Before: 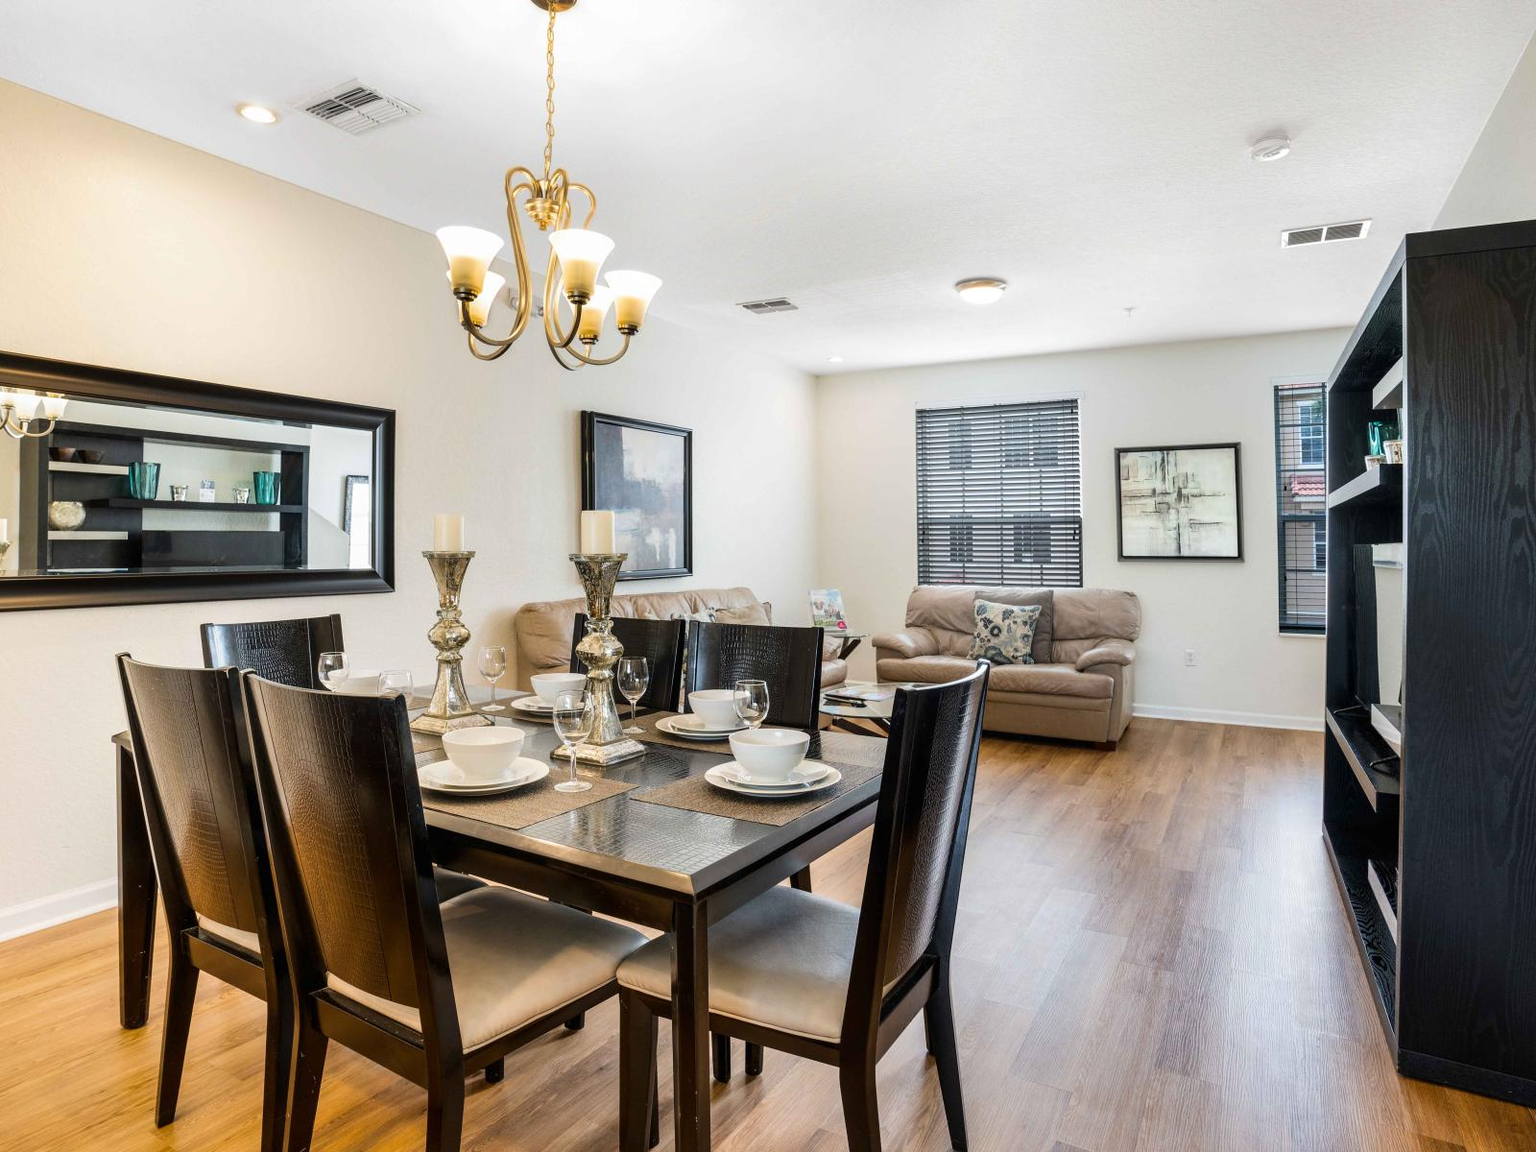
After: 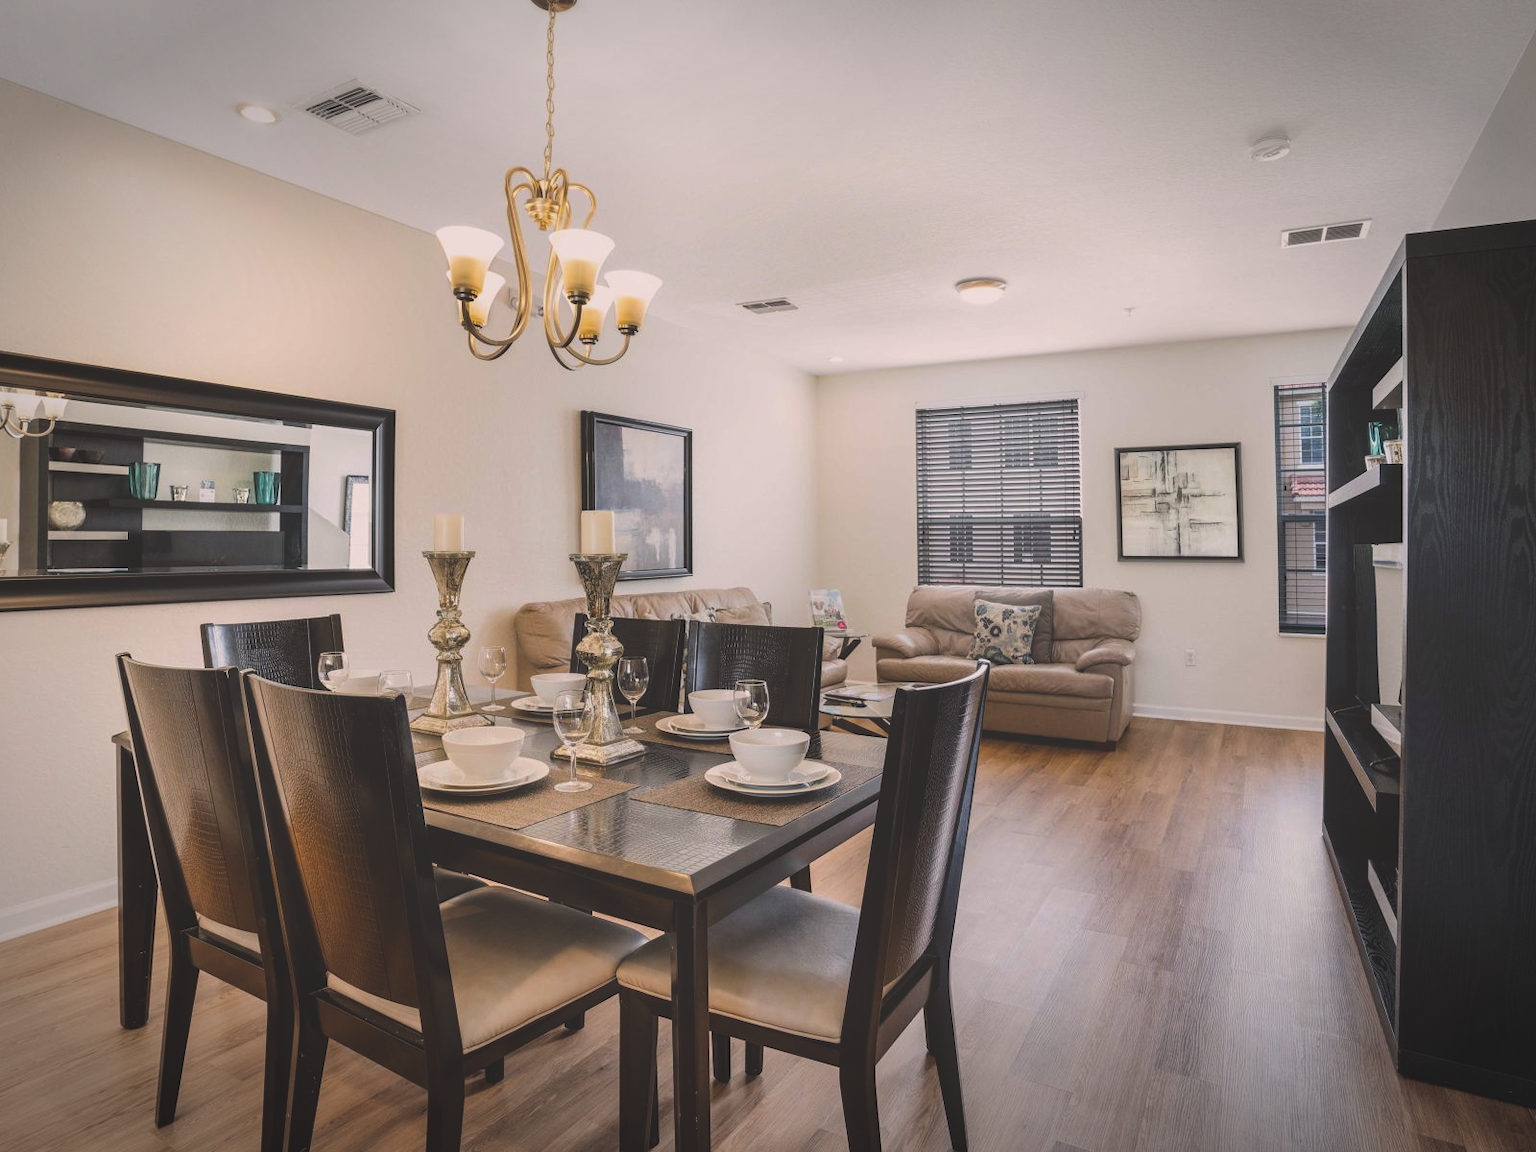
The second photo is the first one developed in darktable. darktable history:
exposure: black level correction -0.038, exposure -0.497 EV, compensate highlight preservation false
vignetting: fall-off start 78.89%, width/height ratio 1.326
color correction: highlights a* 7.36, highlights b* 4.28
color zones: mix -123.1%
shadows and highlights: shadows -31.46, highlights 29.35
